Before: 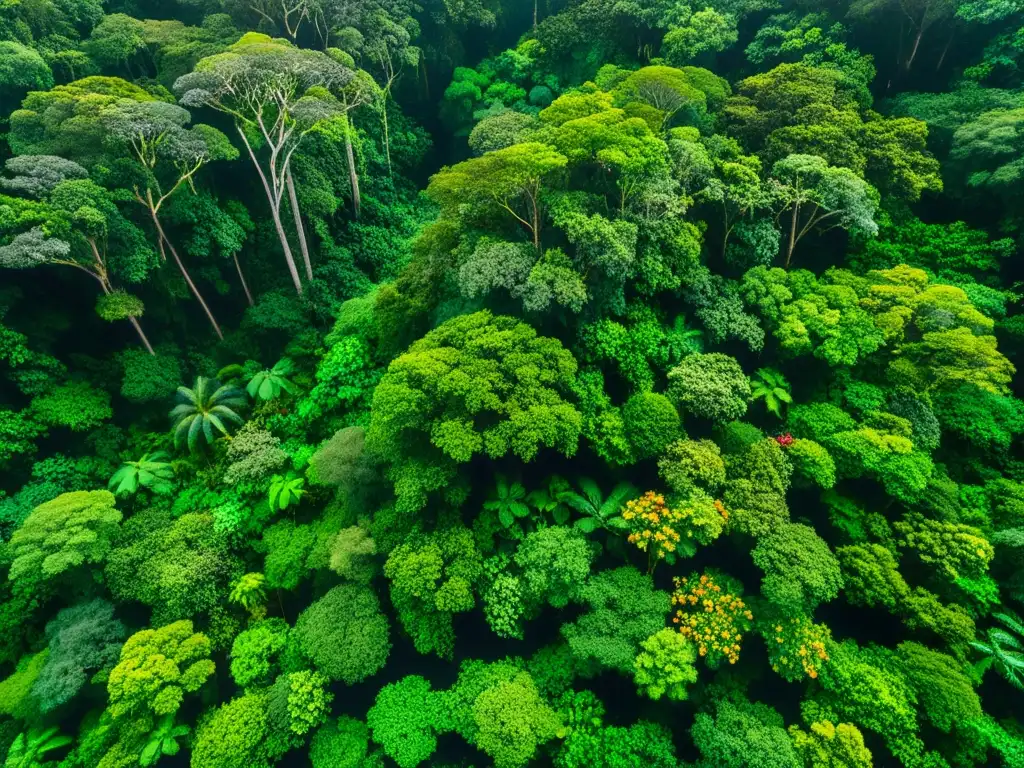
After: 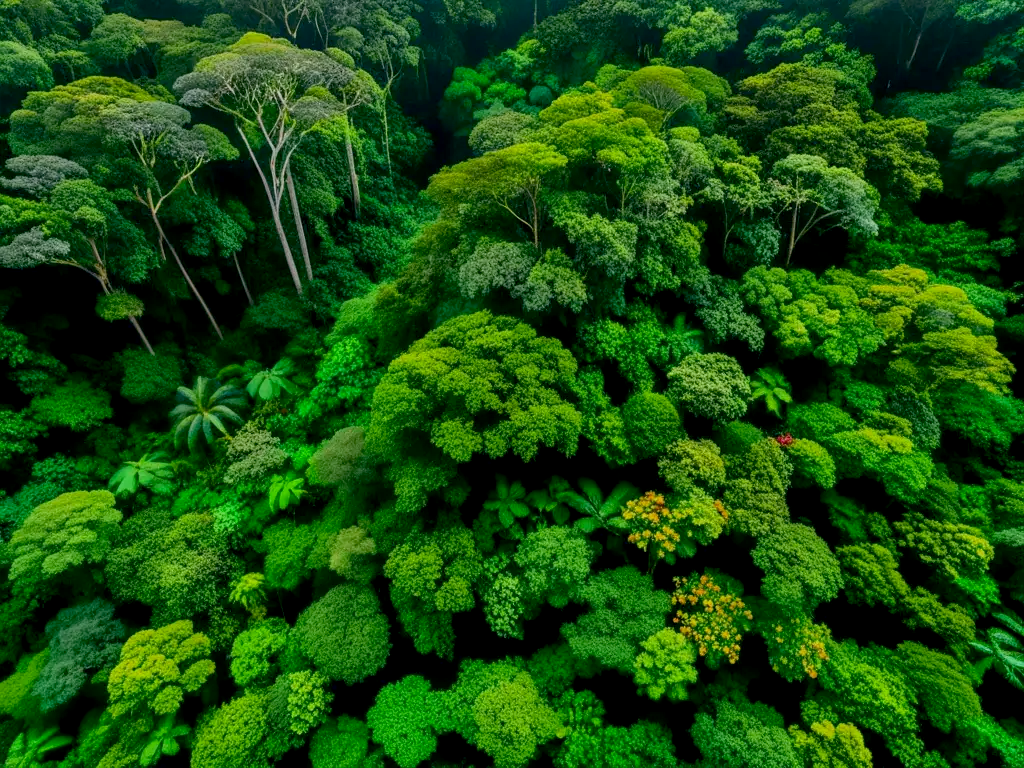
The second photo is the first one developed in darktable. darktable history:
exposure: black level correction 0.011, exposure -0.478 EV, compensate highlight preservation false
